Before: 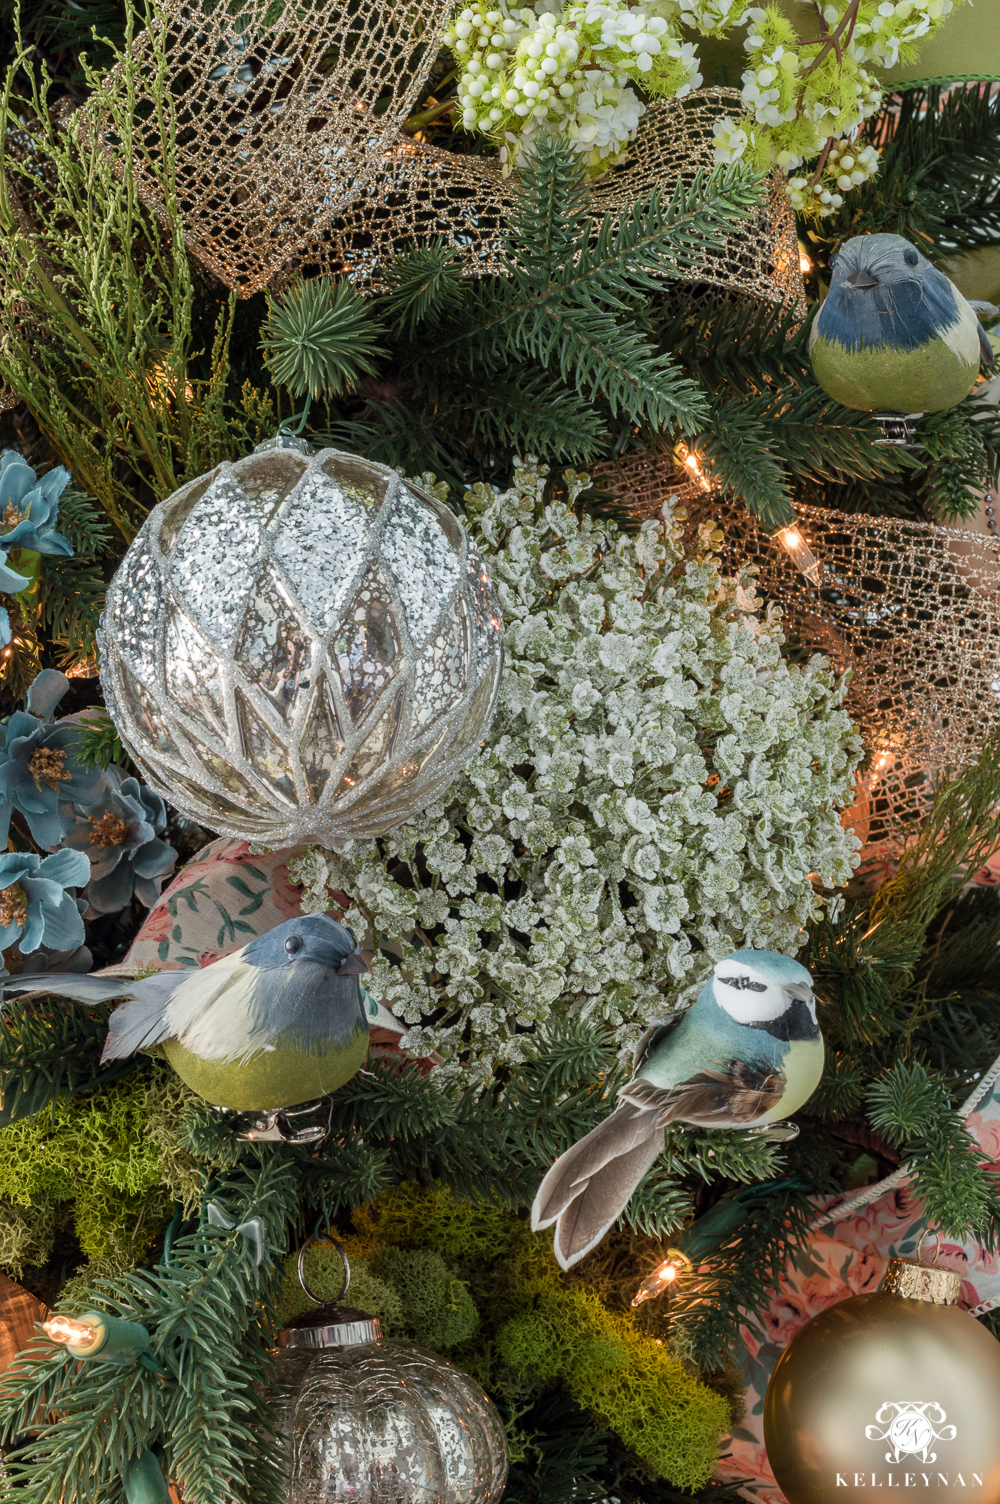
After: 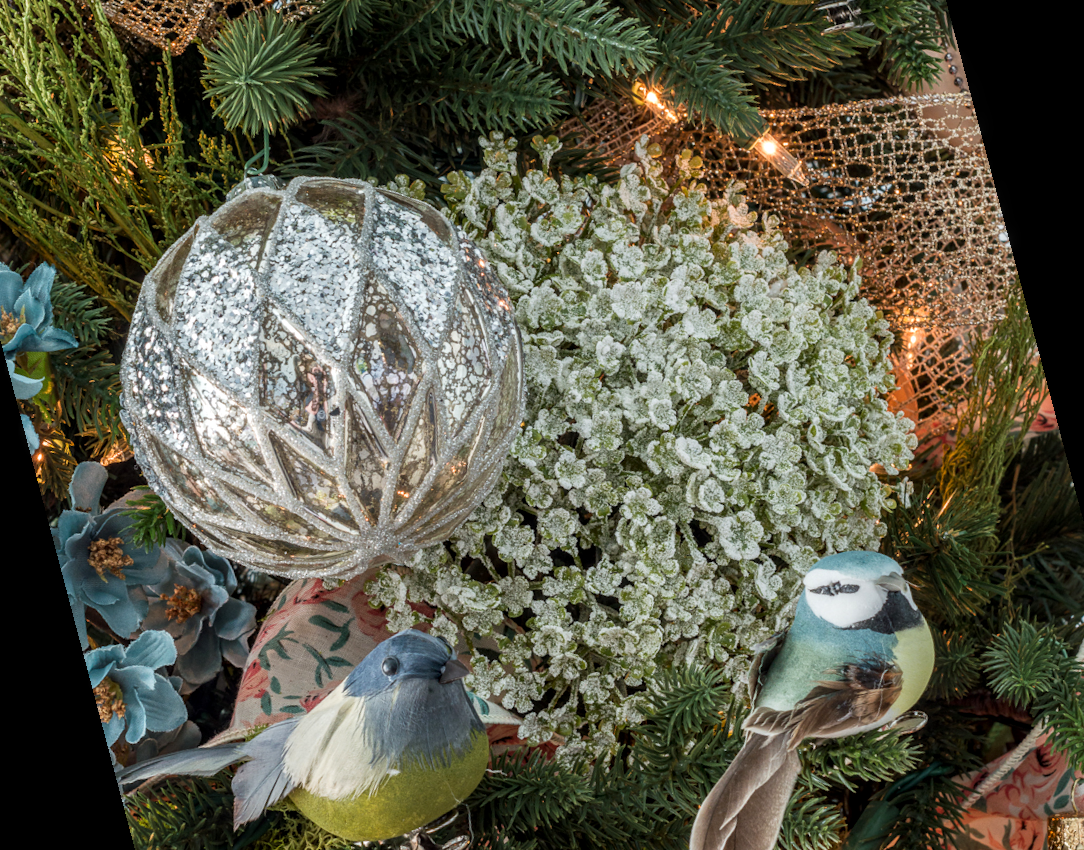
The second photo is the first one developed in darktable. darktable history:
local contrast: on, module defaults
rotate and perspective: rotation -14.8°, crop left 0.1, crop right 0.903, crop top 0.25, crop bottom 0.748
contrast brightness saturation: saturation 0.13
